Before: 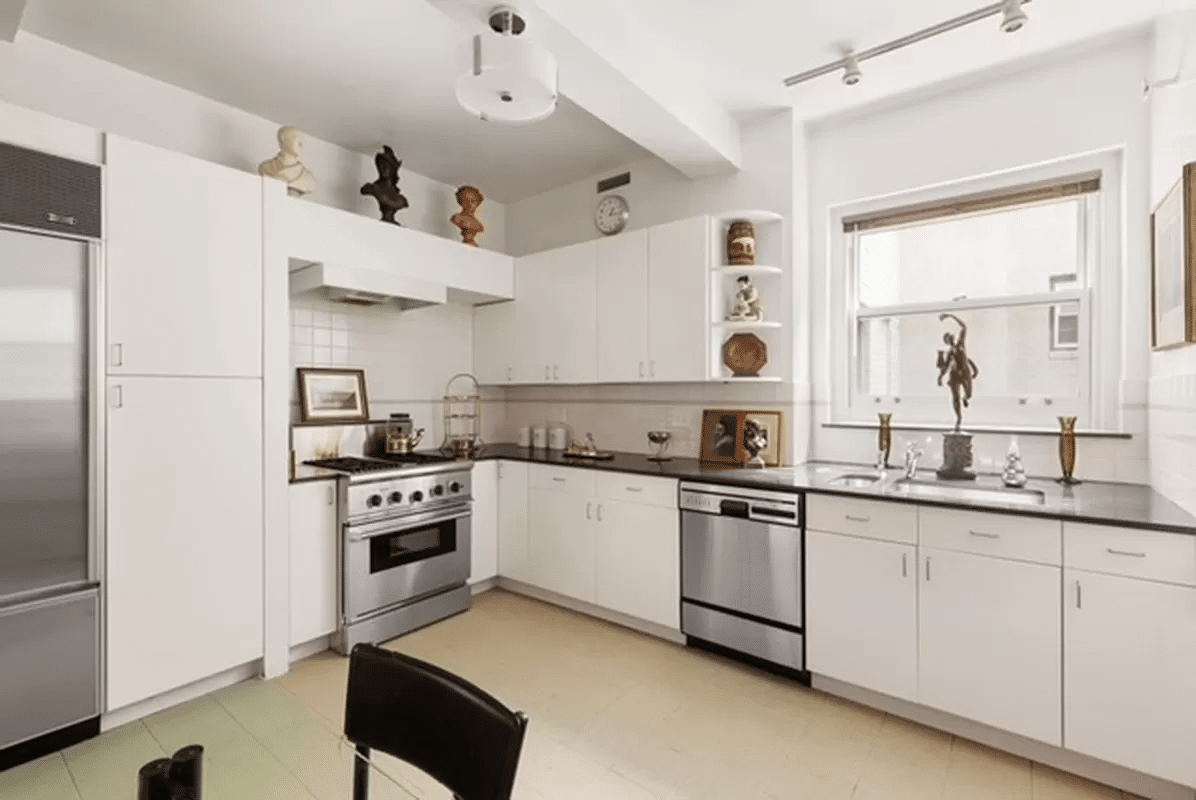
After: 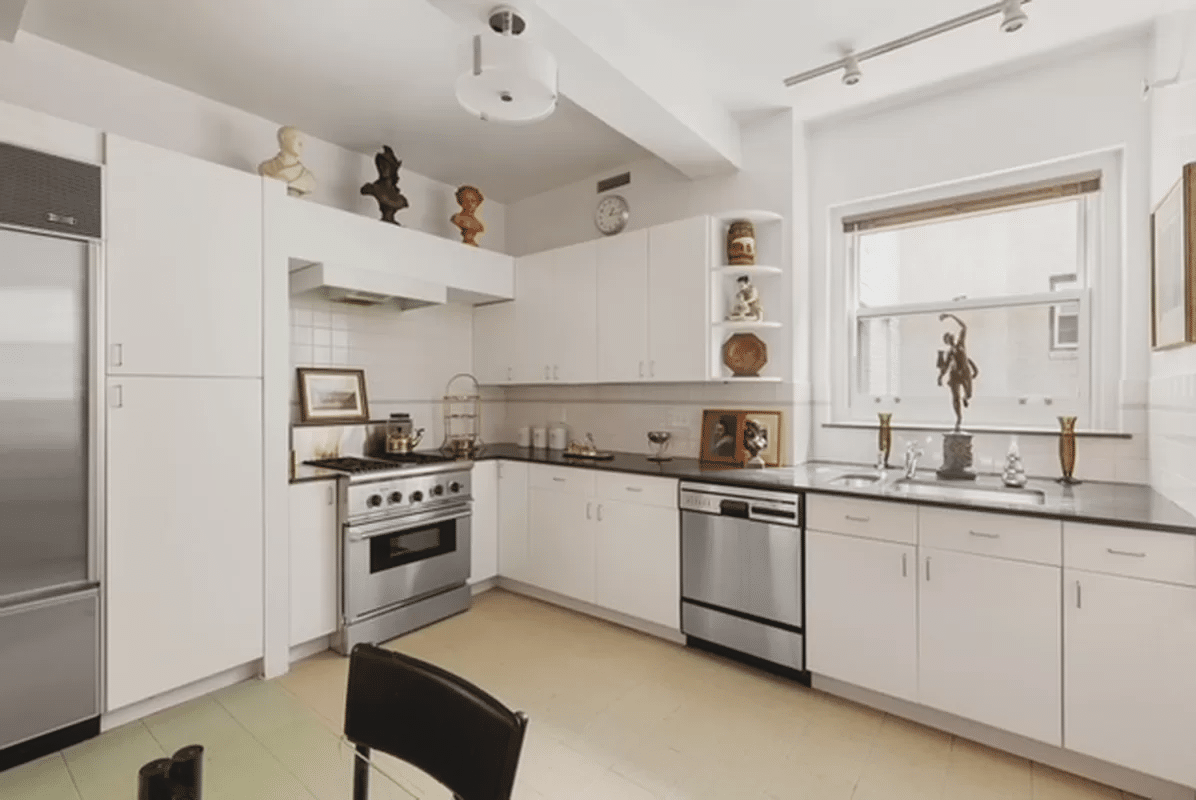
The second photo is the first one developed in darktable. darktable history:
contrast brightness saturation: contrast -0.126
